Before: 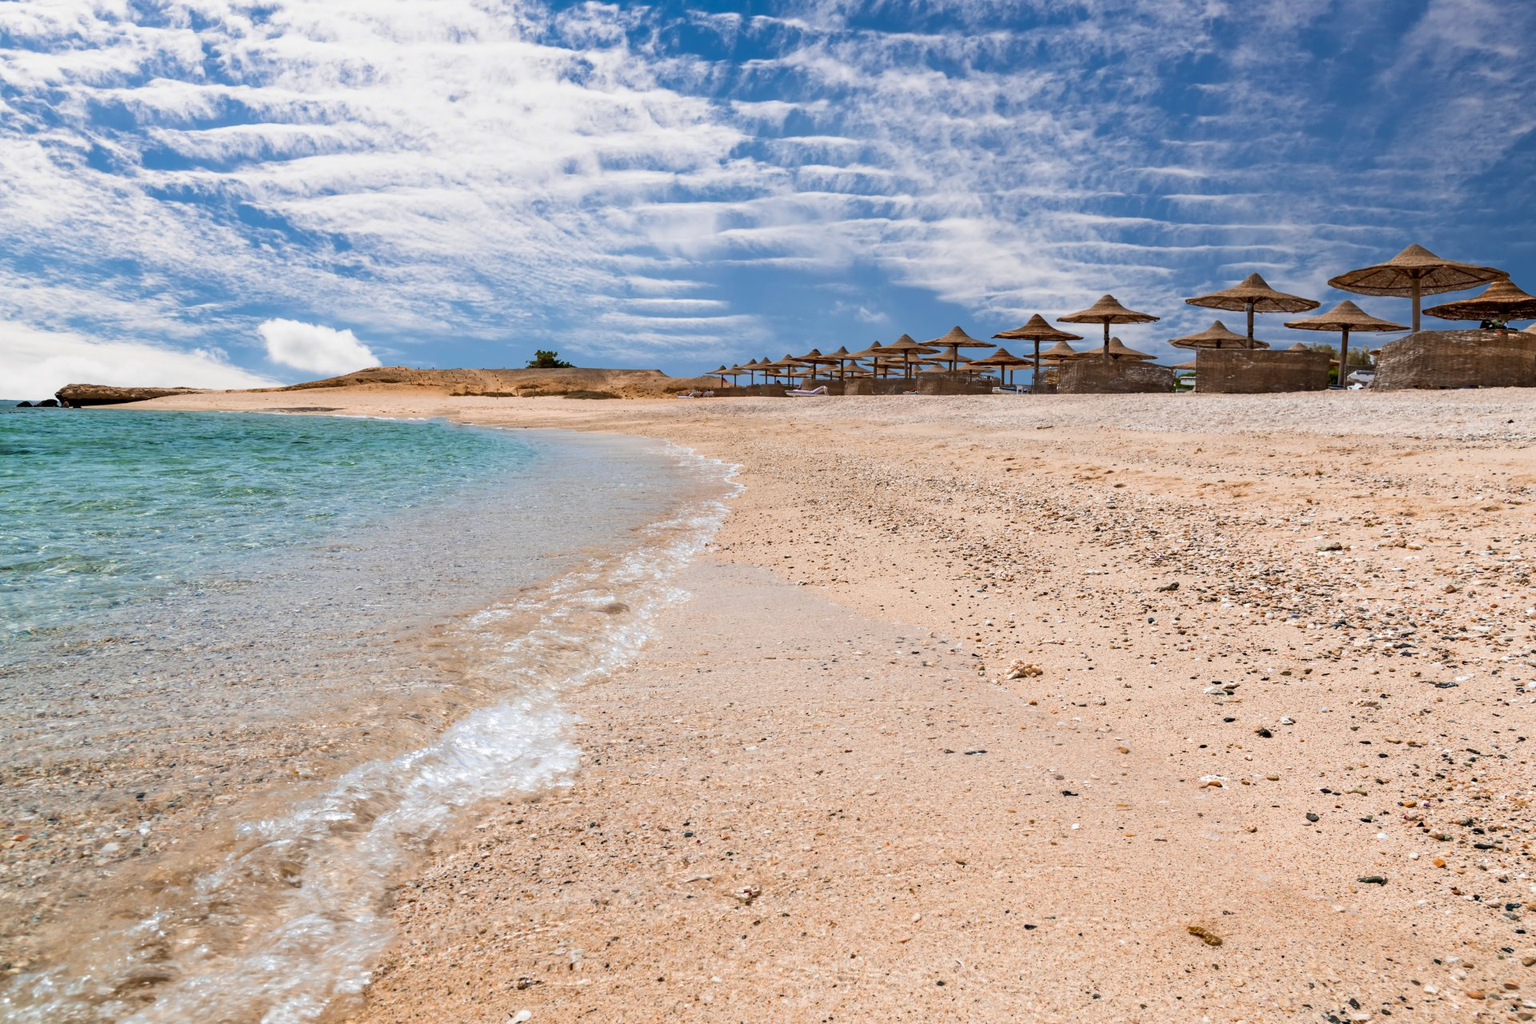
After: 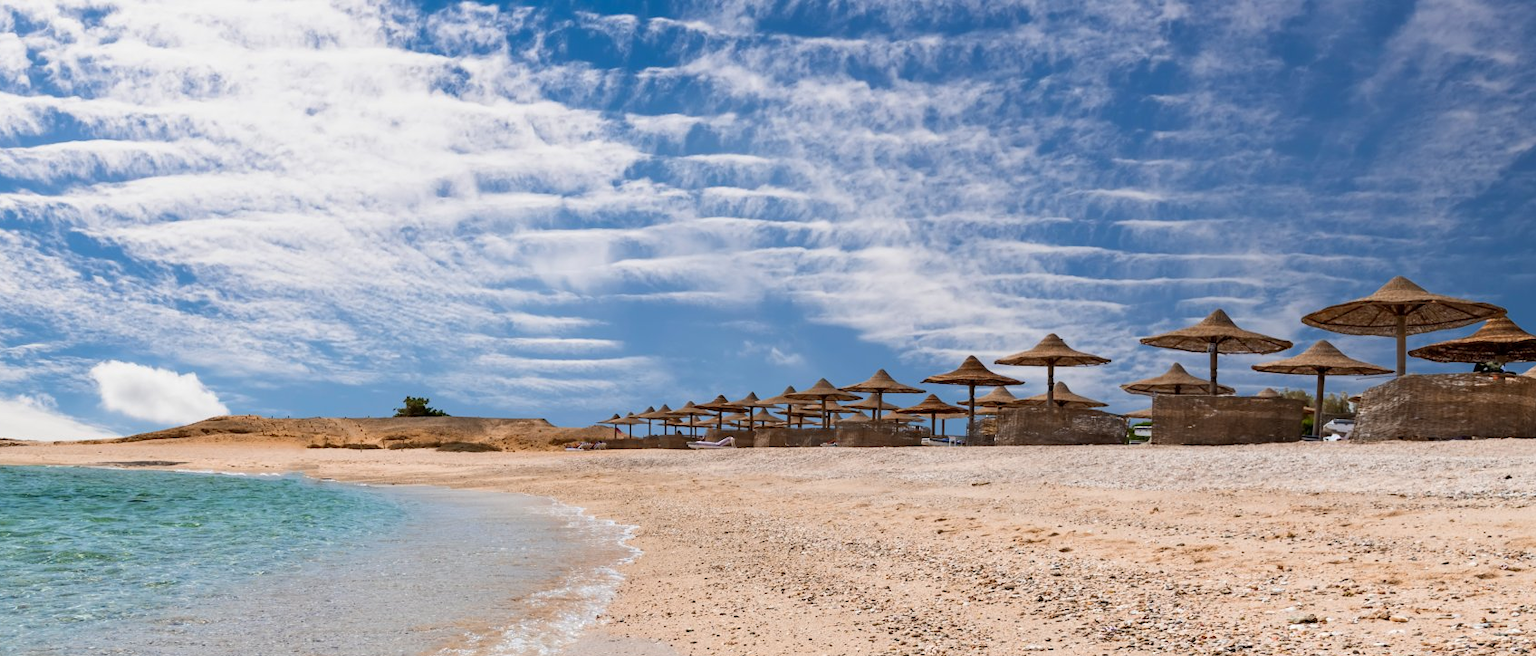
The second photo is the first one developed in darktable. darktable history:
crop and rotate: left 11.616%, bottom 43.347%
